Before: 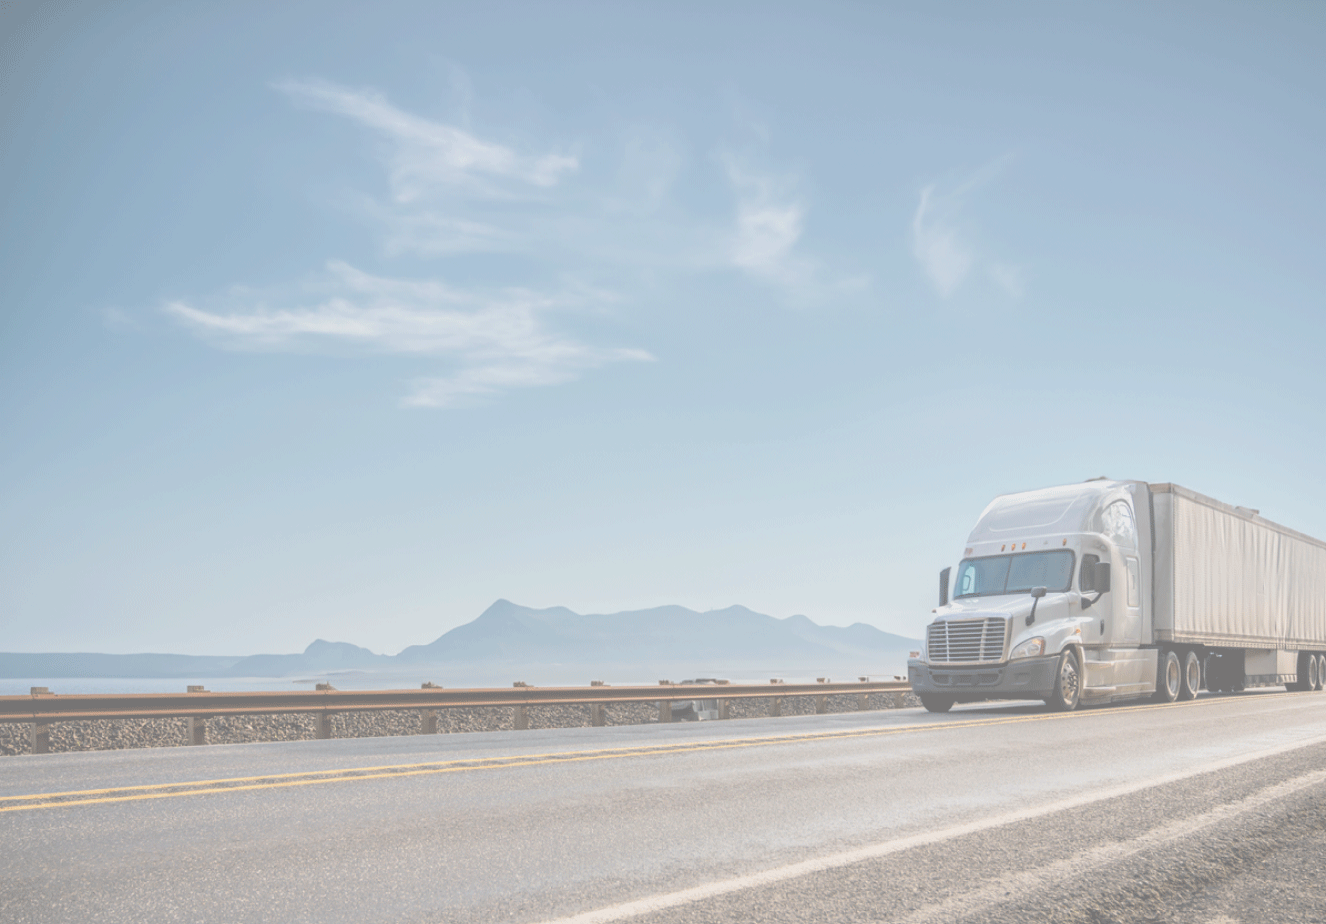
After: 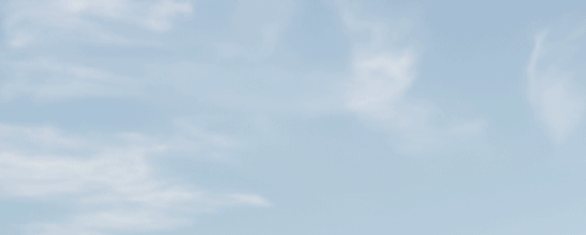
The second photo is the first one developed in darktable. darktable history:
crop: left 29.115%, top 16.849%, right 26.629%, bottom 57.698%
